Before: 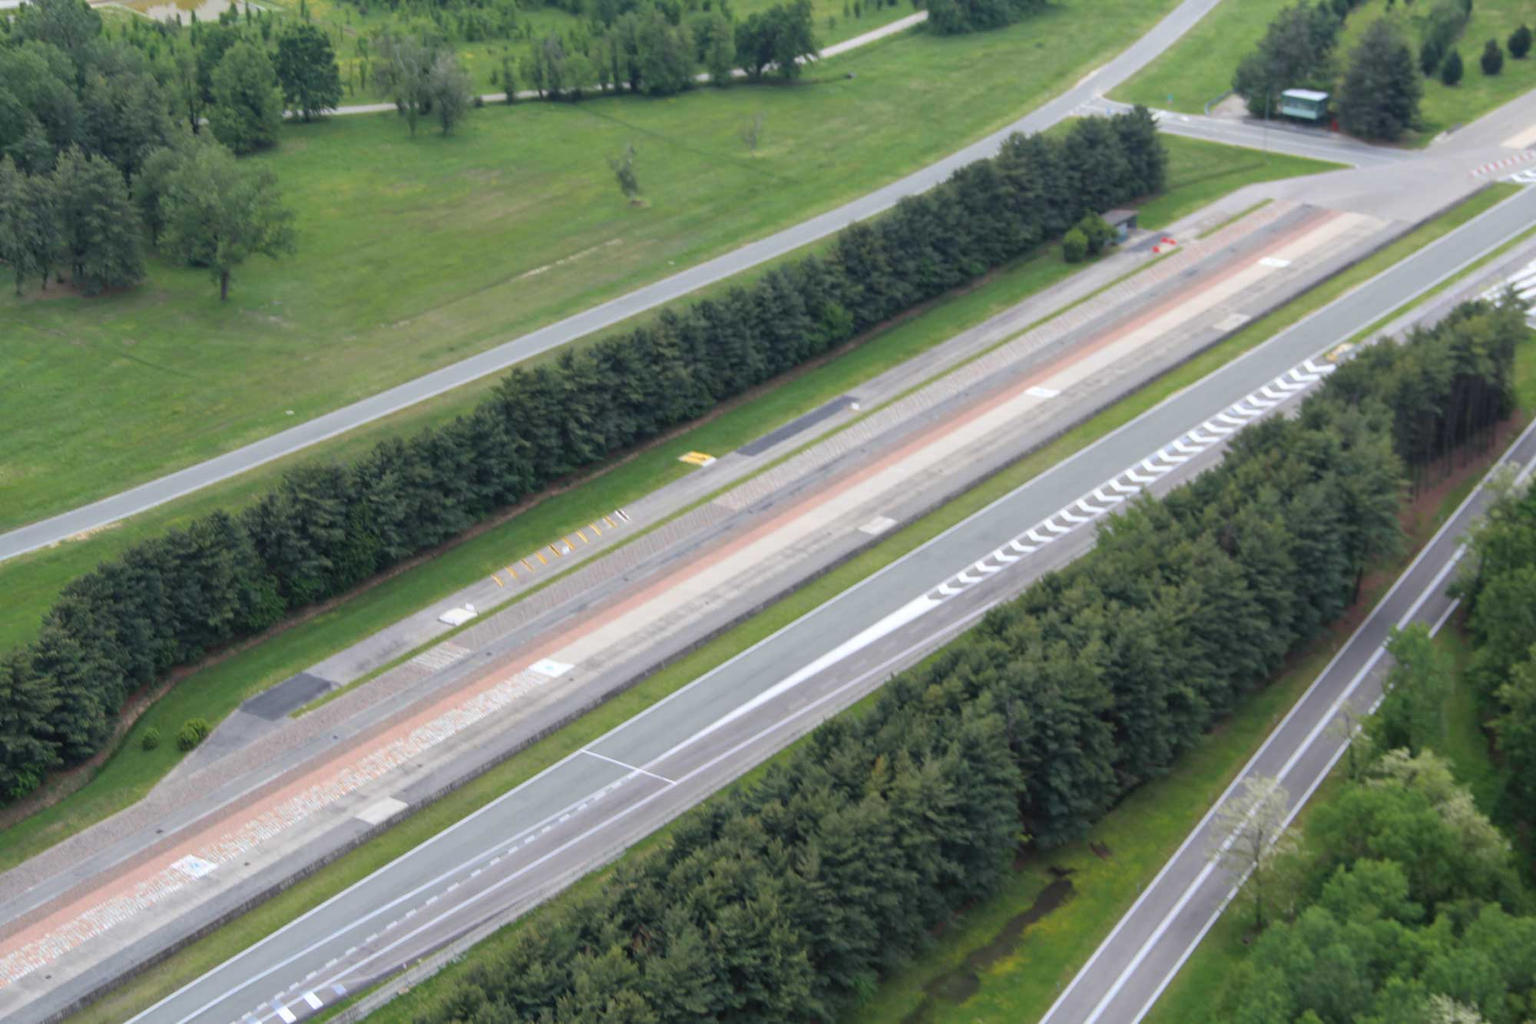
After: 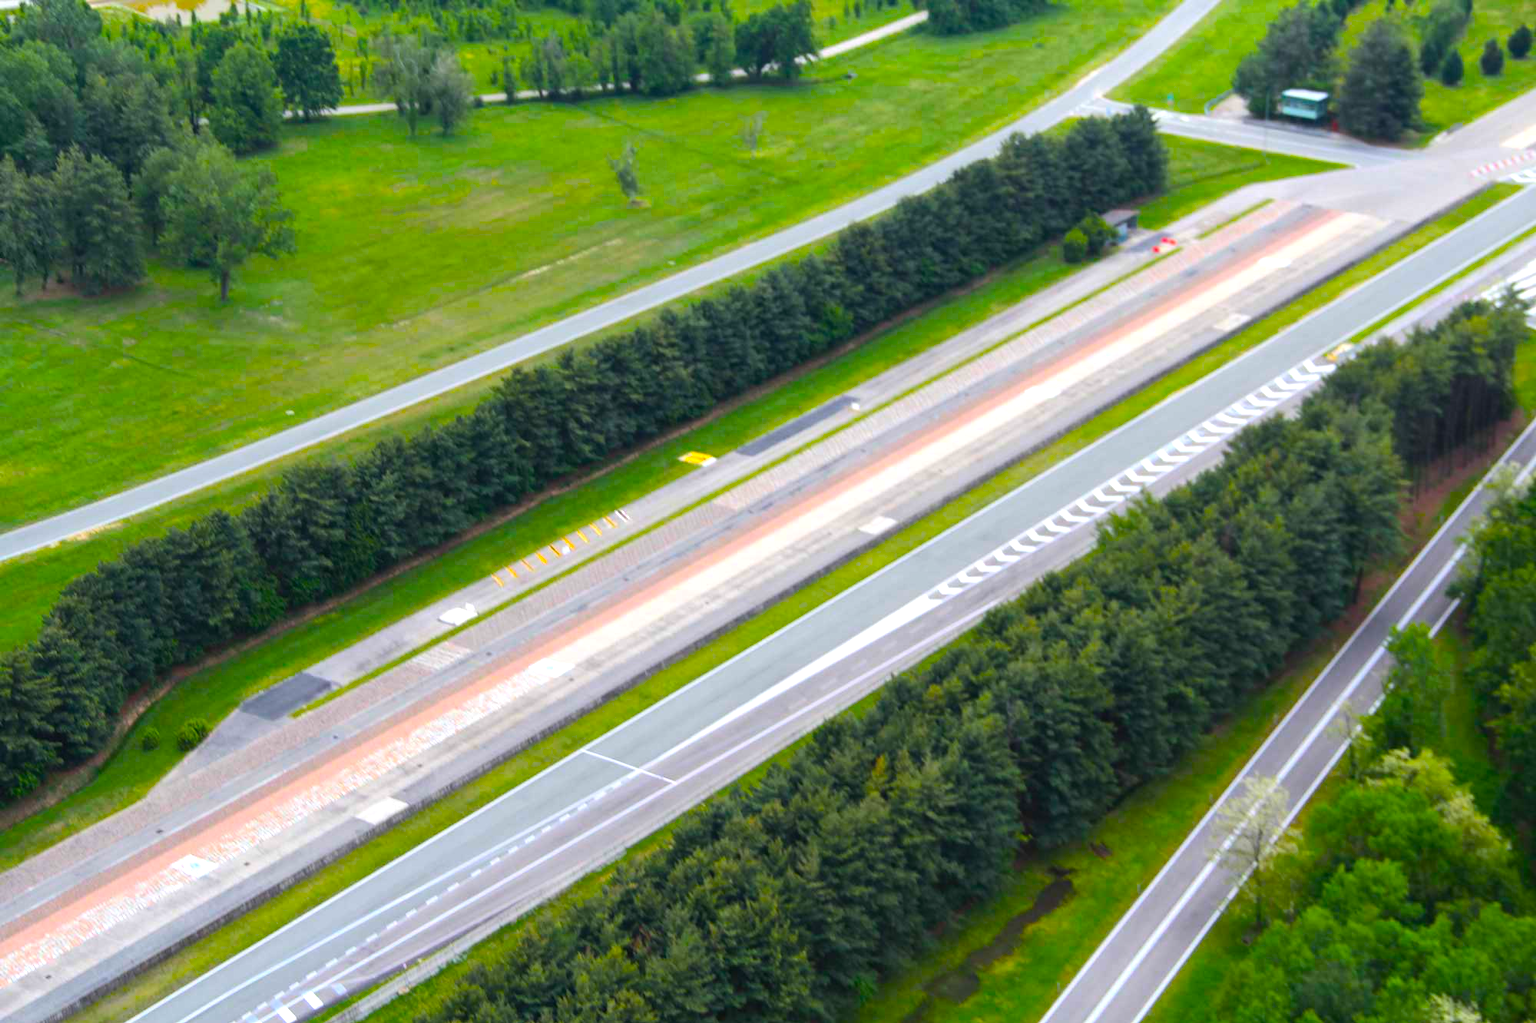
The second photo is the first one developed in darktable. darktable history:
color balance: input saturation 134.34%, contrast -10.04%, contrast fulcrum 19.67%, output saturation 133.51%
tone equalizer: -8 EV -0.75 EV, -7 EV -0.7 EV, -6 EV -0.6 EV, -5 EV -0.4 EV, -3 EV 0.4 EV, -2 EV 0.6 EV, -1 EV 0.7 EV, +0 EV 0.75 EV, edges refinement/feathering 500, mask exposure compensation -1.57 EV, preserve details no
